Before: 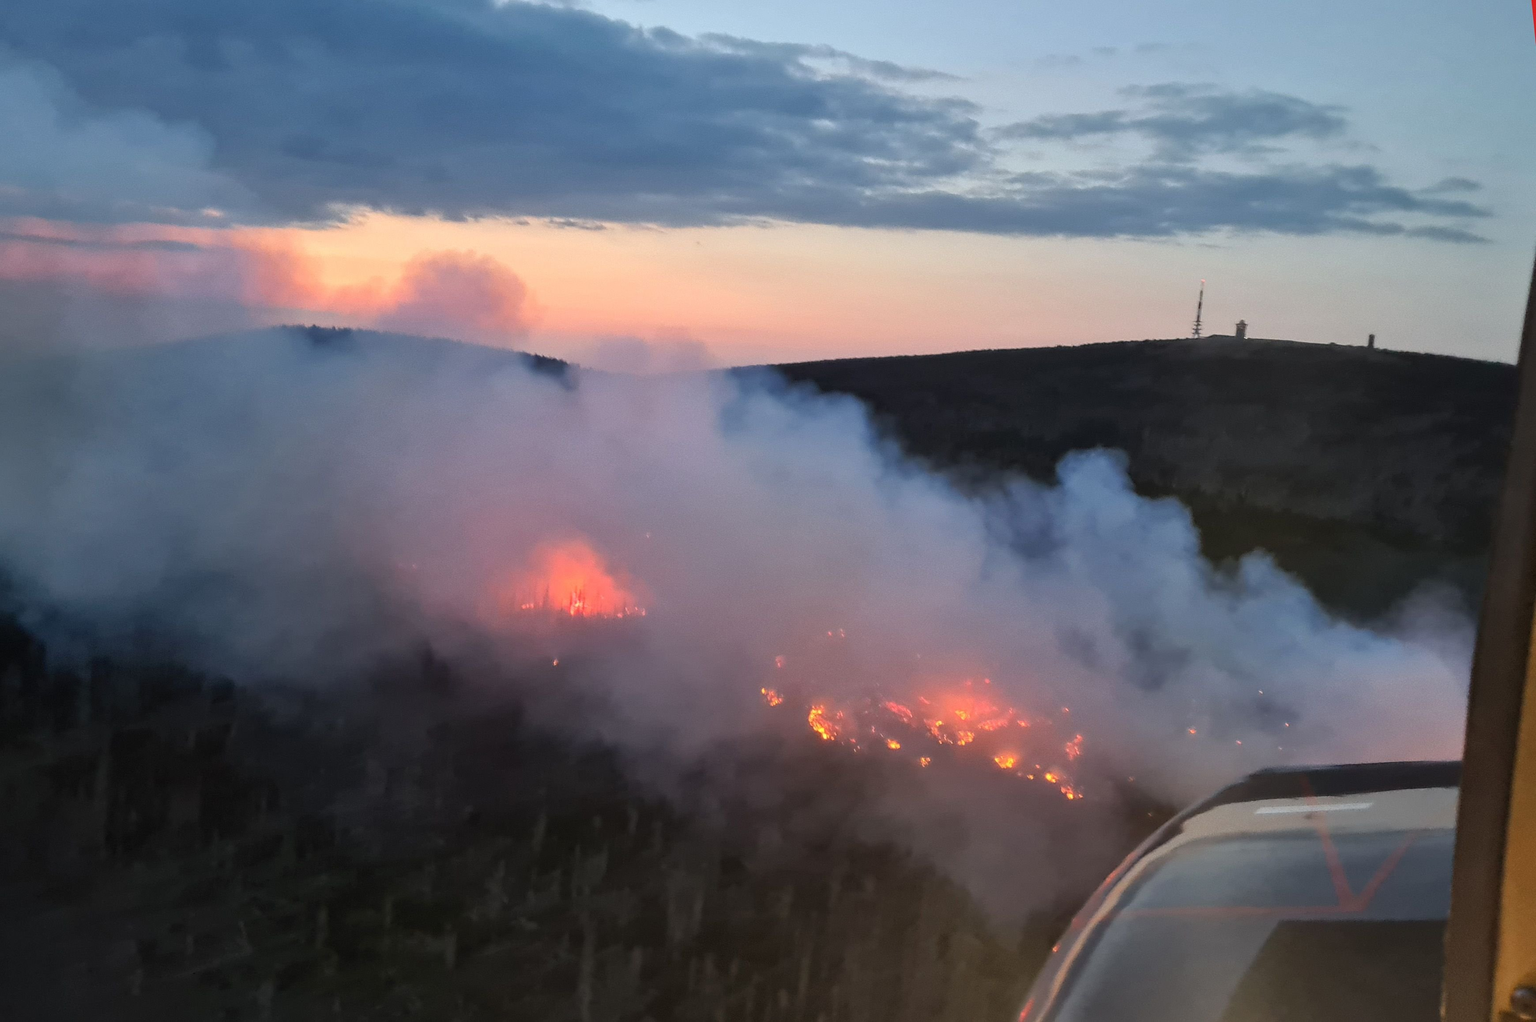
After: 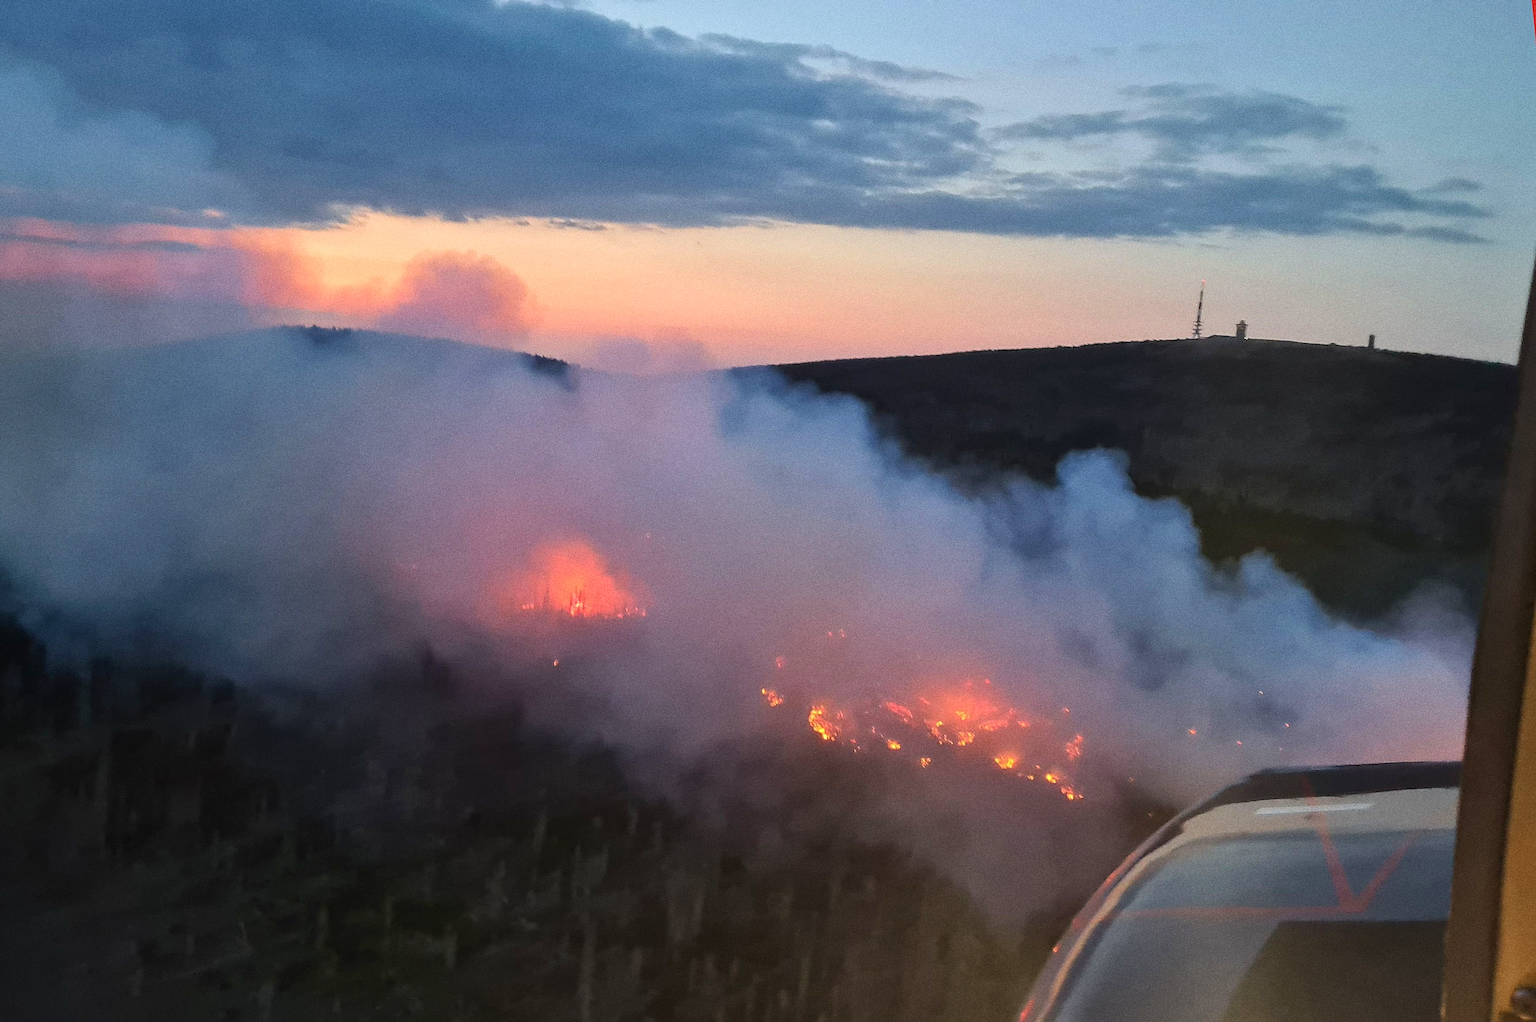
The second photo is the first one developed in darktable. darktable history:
velvia: on, module defaults
sharpen: on, module defaults
grain: coarseness 0.09 ISO, strength 40%
base curve: preserve colors none
